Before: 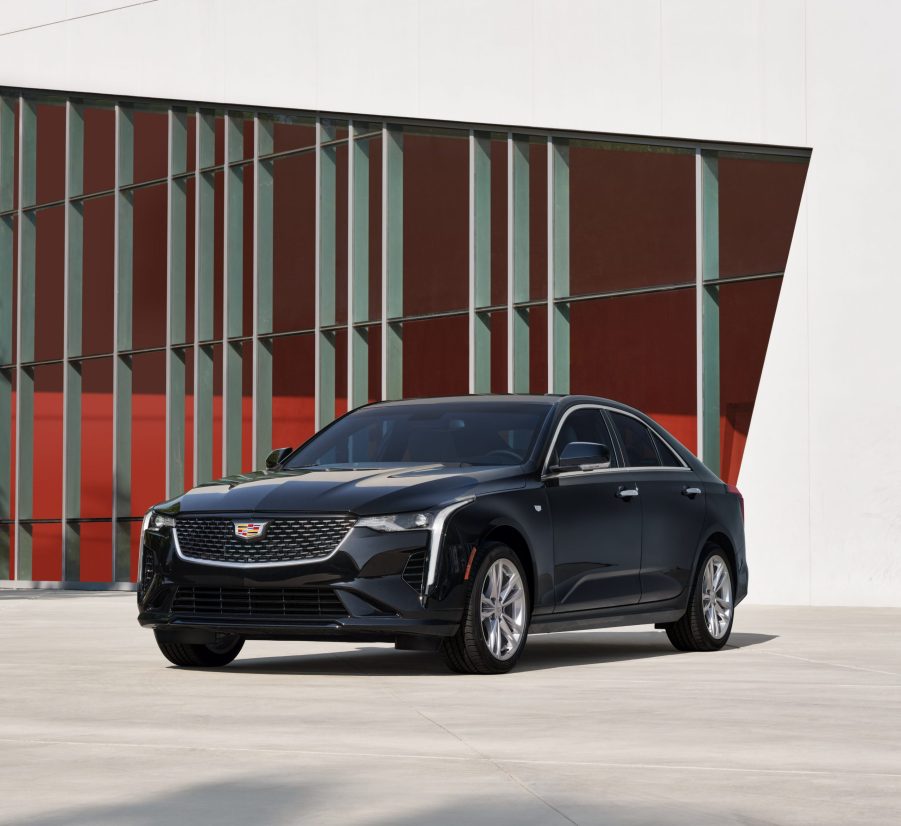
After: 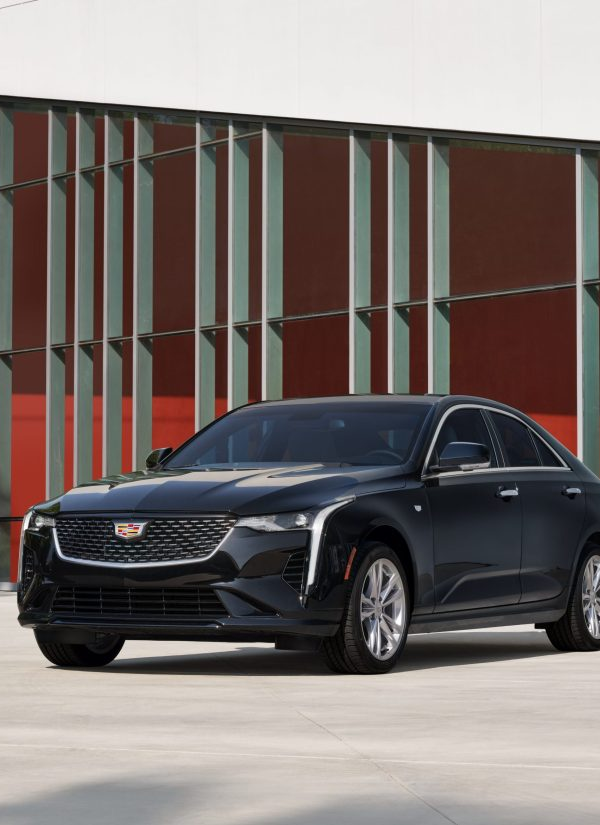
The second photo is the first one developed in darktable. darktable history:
crop and rotate: left 13.423%, right 19.899%
